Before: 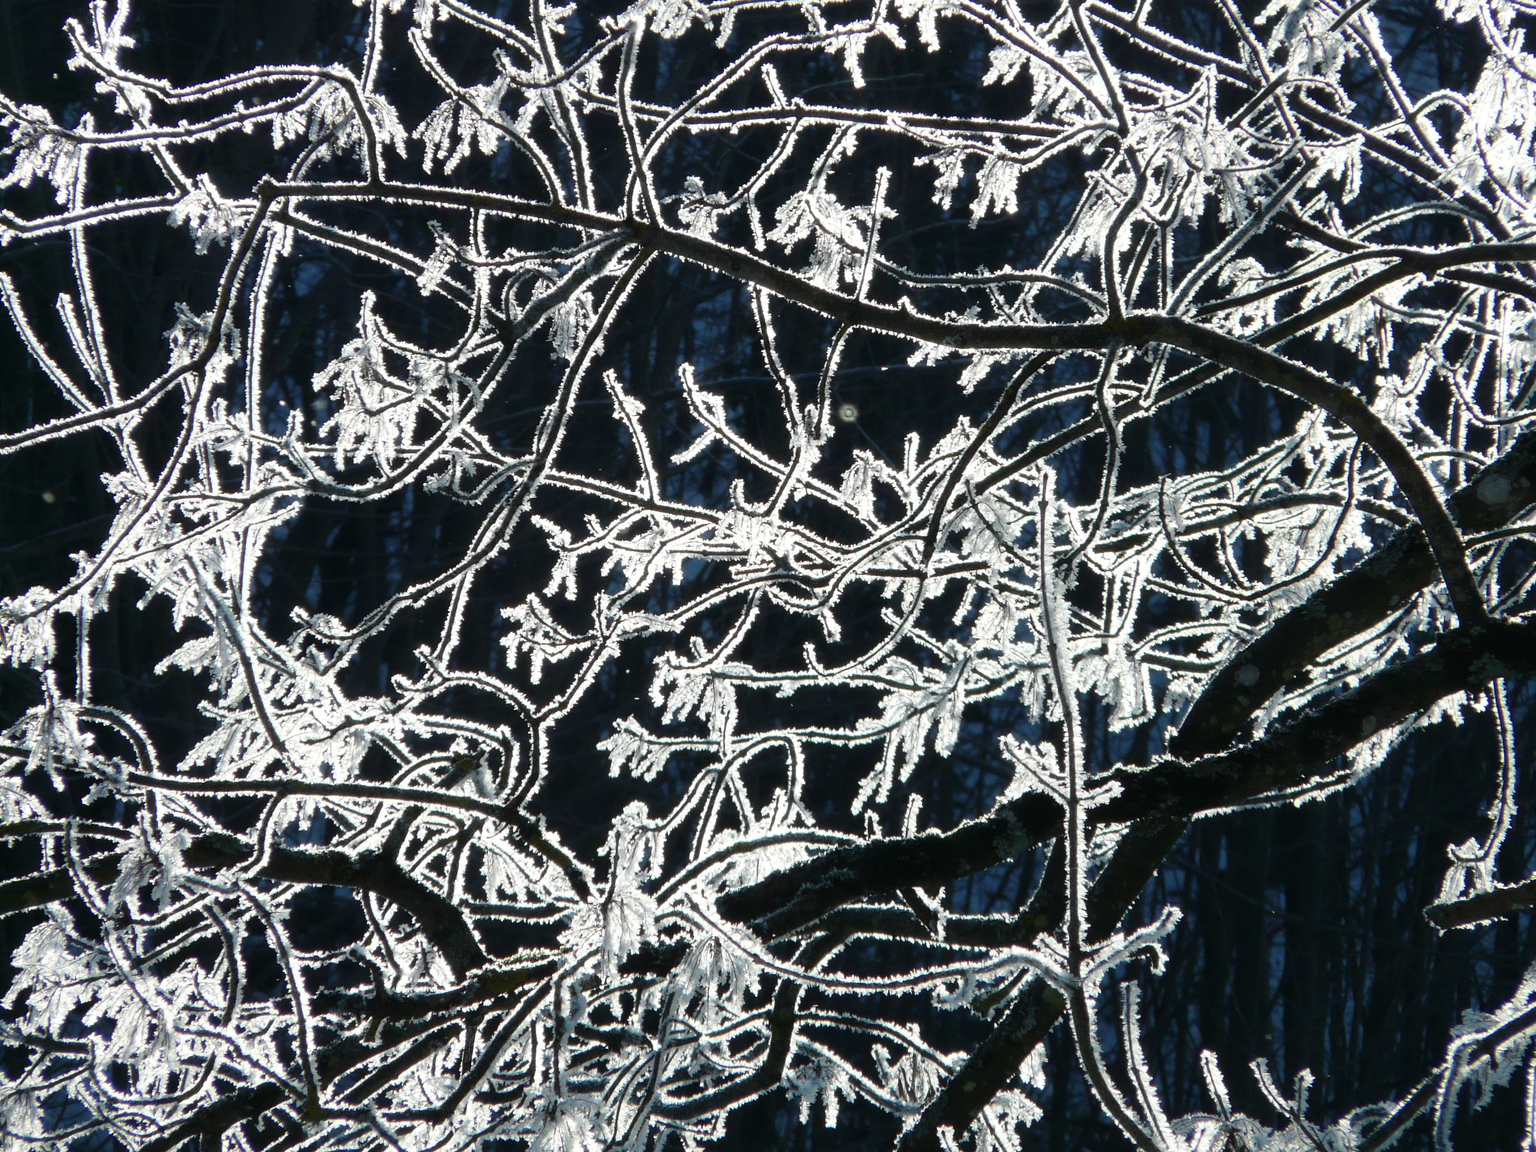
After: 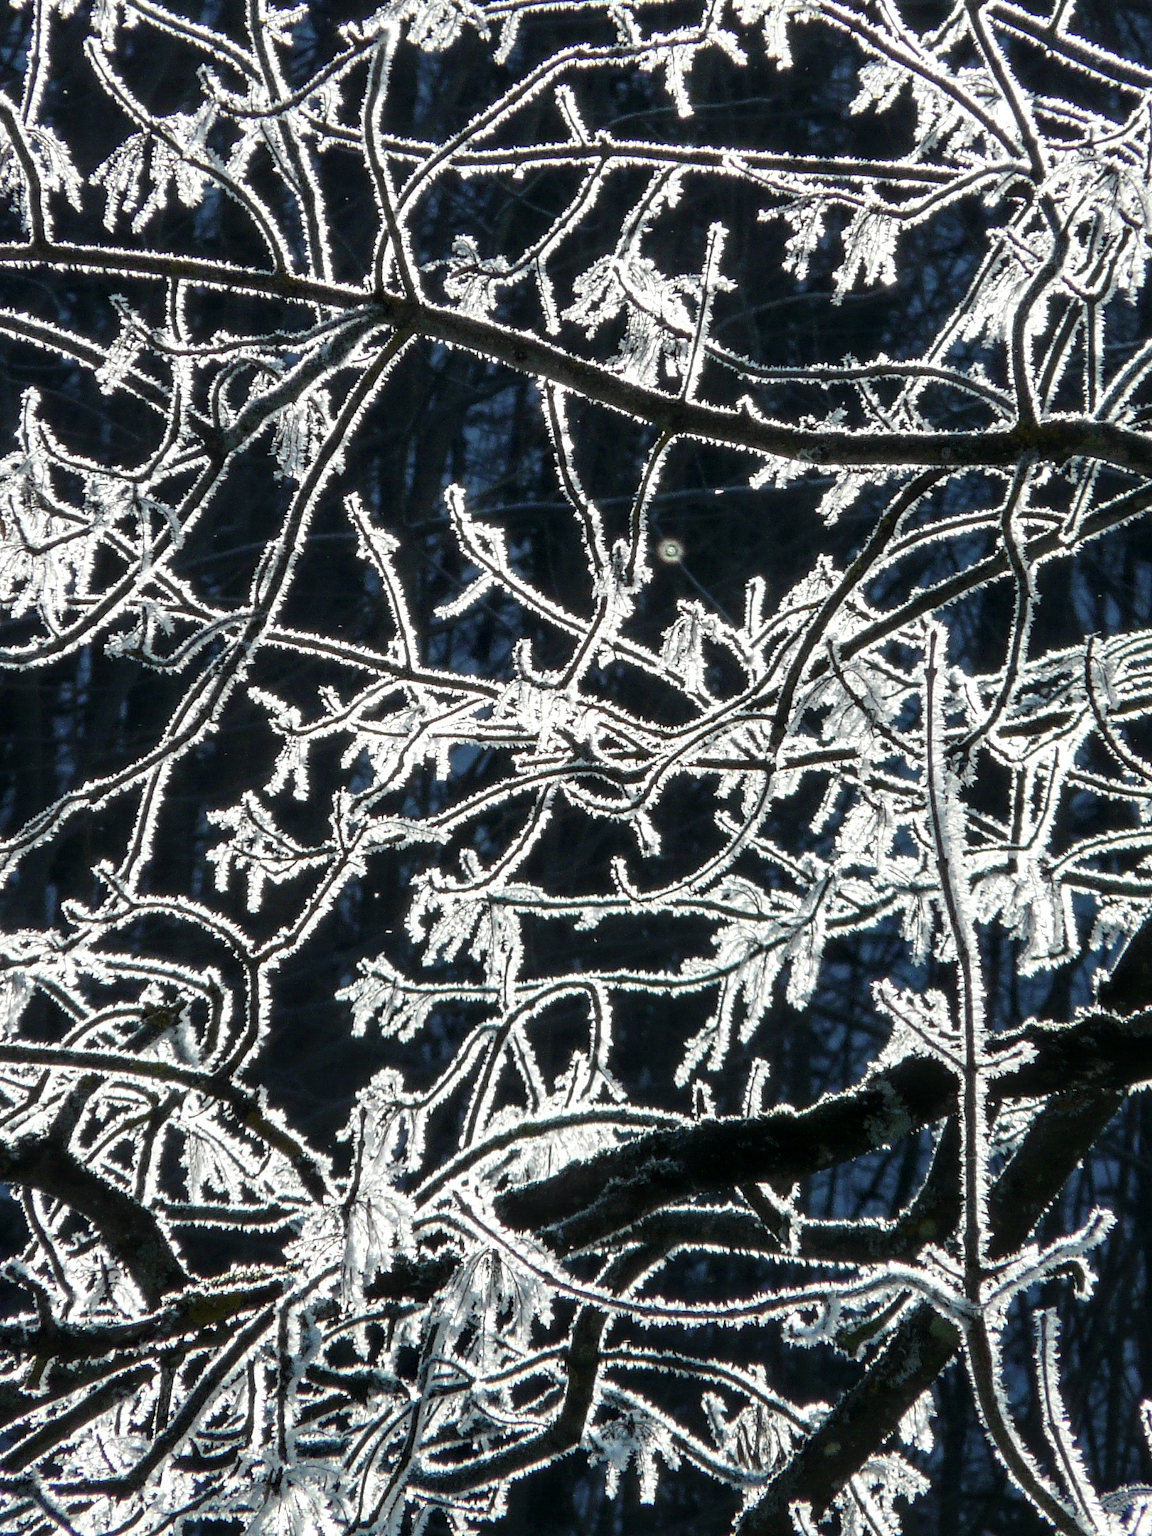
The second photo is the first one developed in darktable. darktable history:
crop and rotate: left 22.516%, right 21.234%
local contrast: detail 150%
